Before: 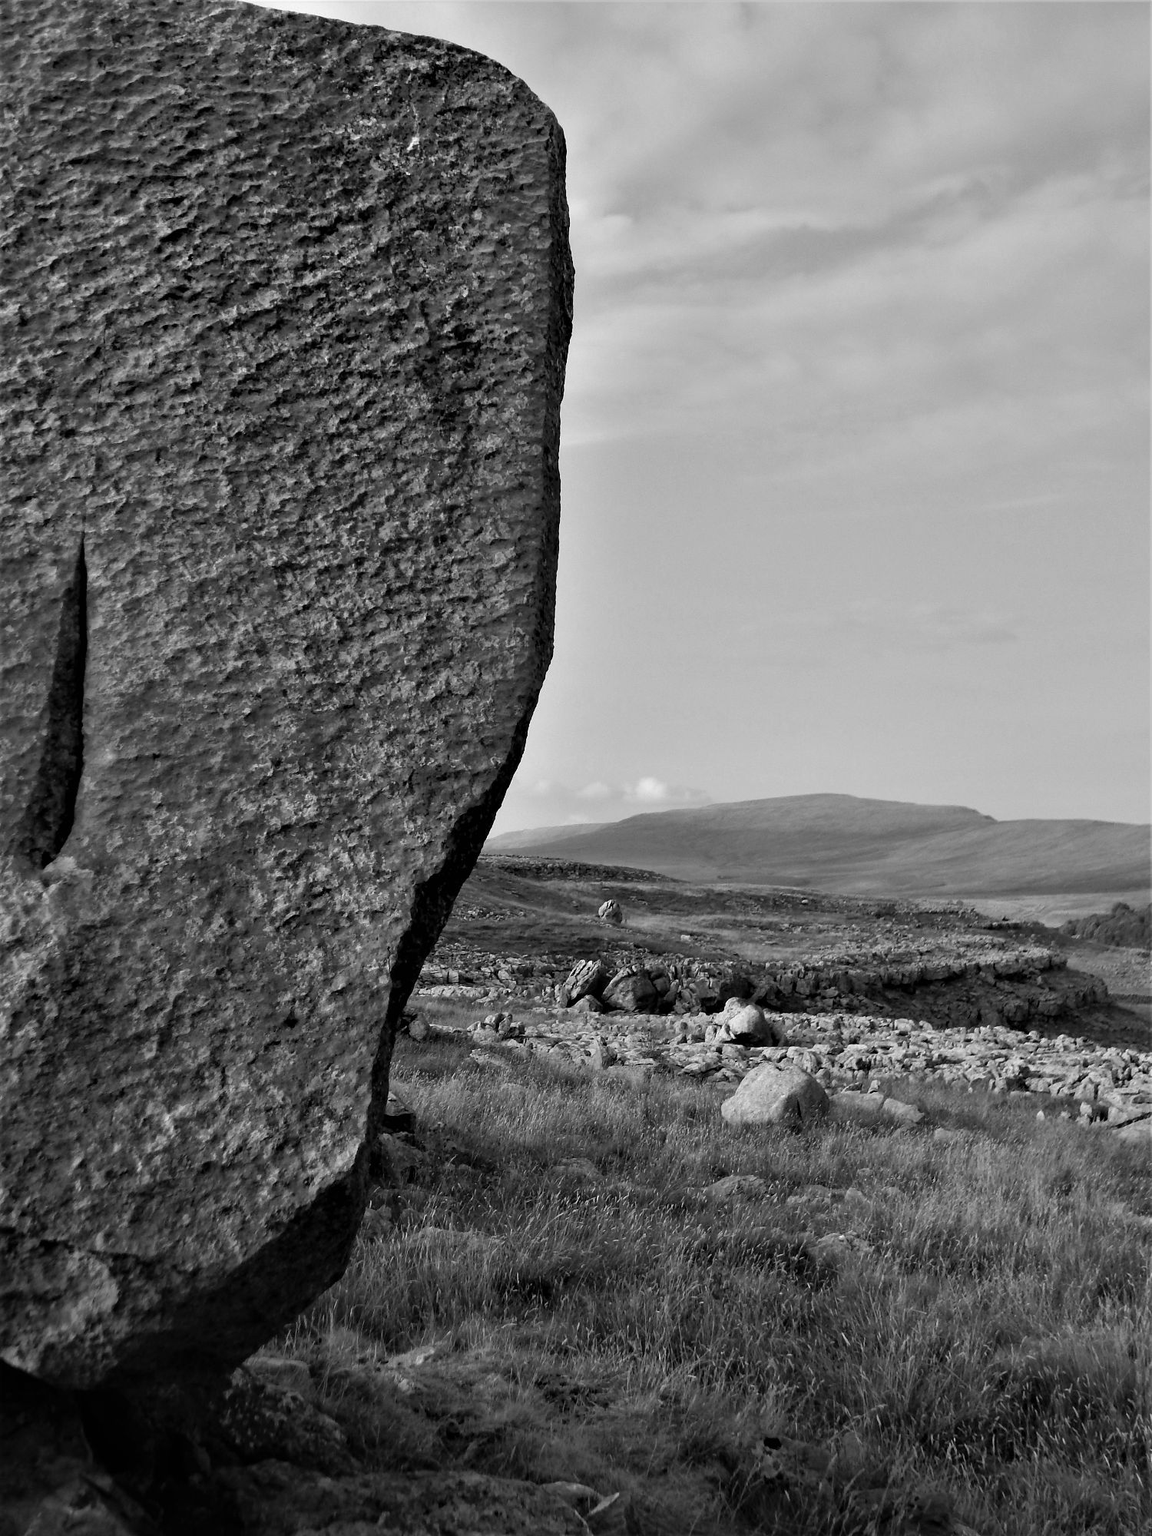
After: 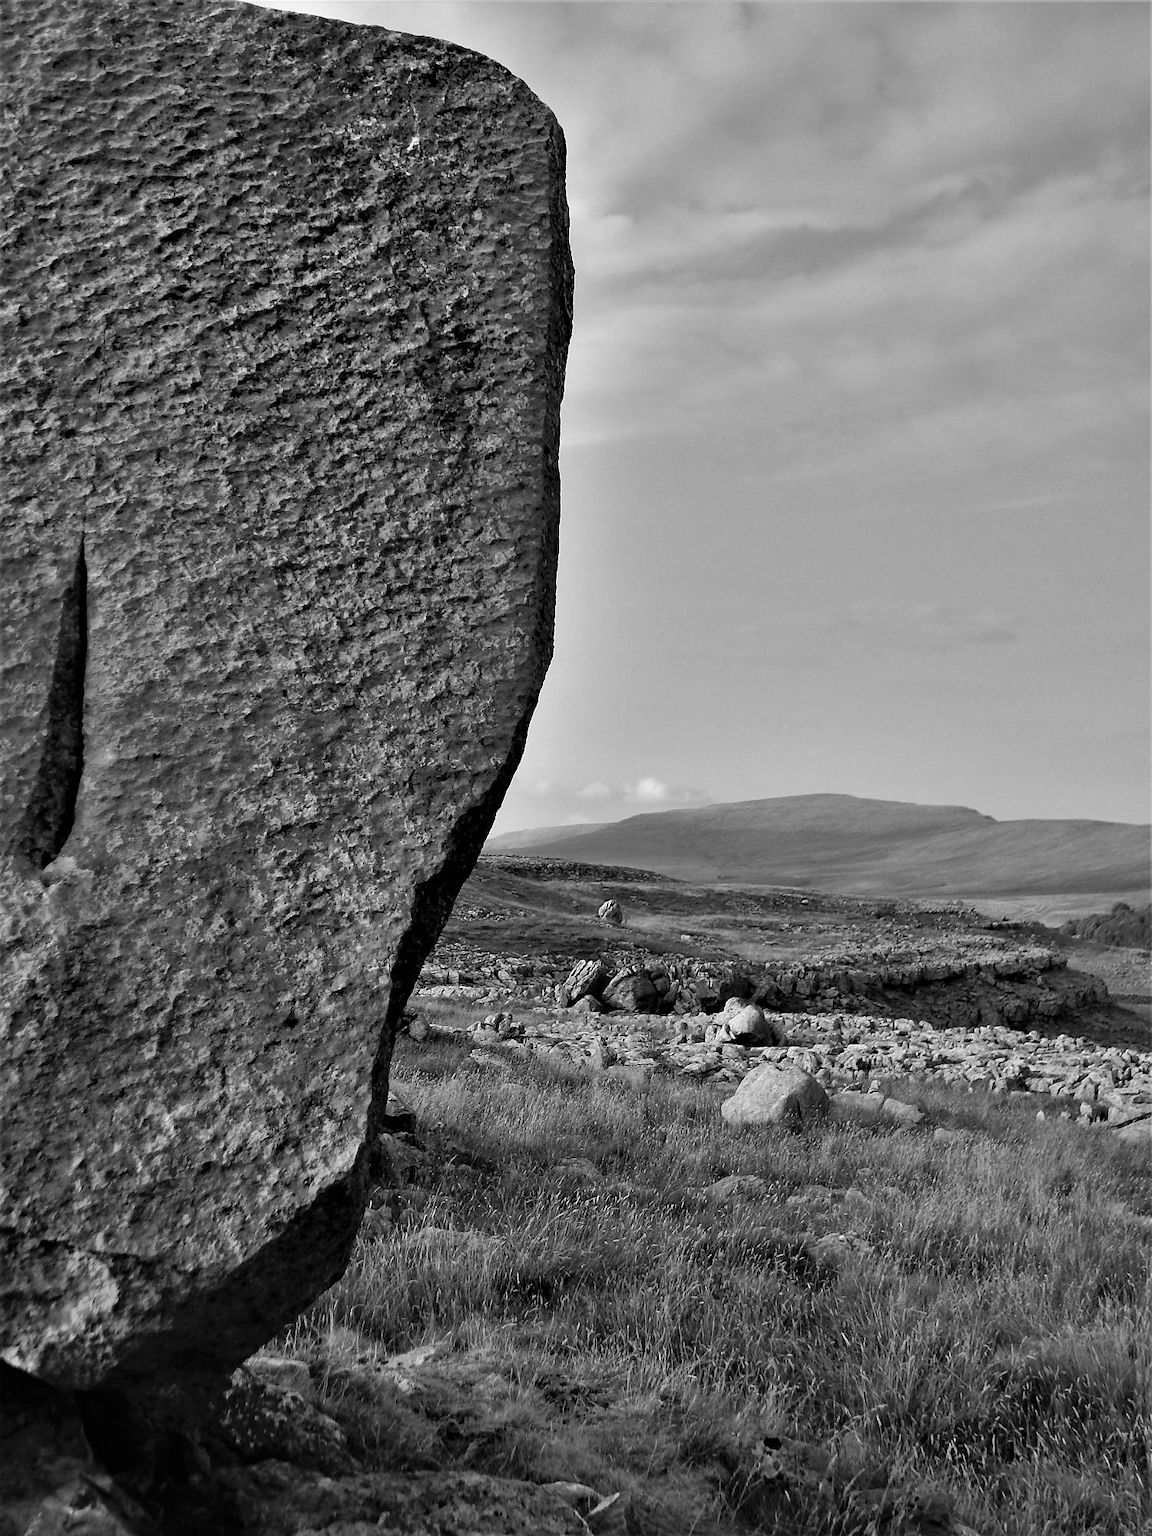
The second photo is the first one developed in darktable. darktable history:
shadows and highlights: highlights color adjustment 0%, low approximation 0.01, soften with gaussian
sharpen: radius 0.969, amount 0.604
